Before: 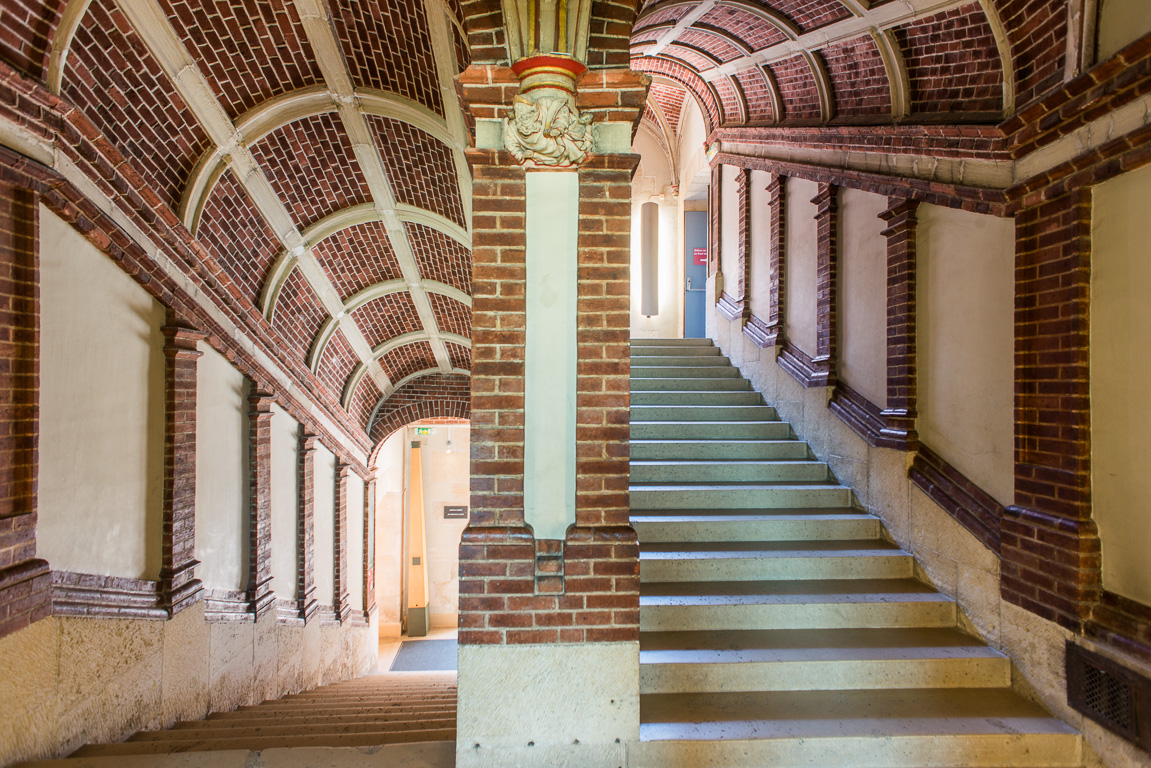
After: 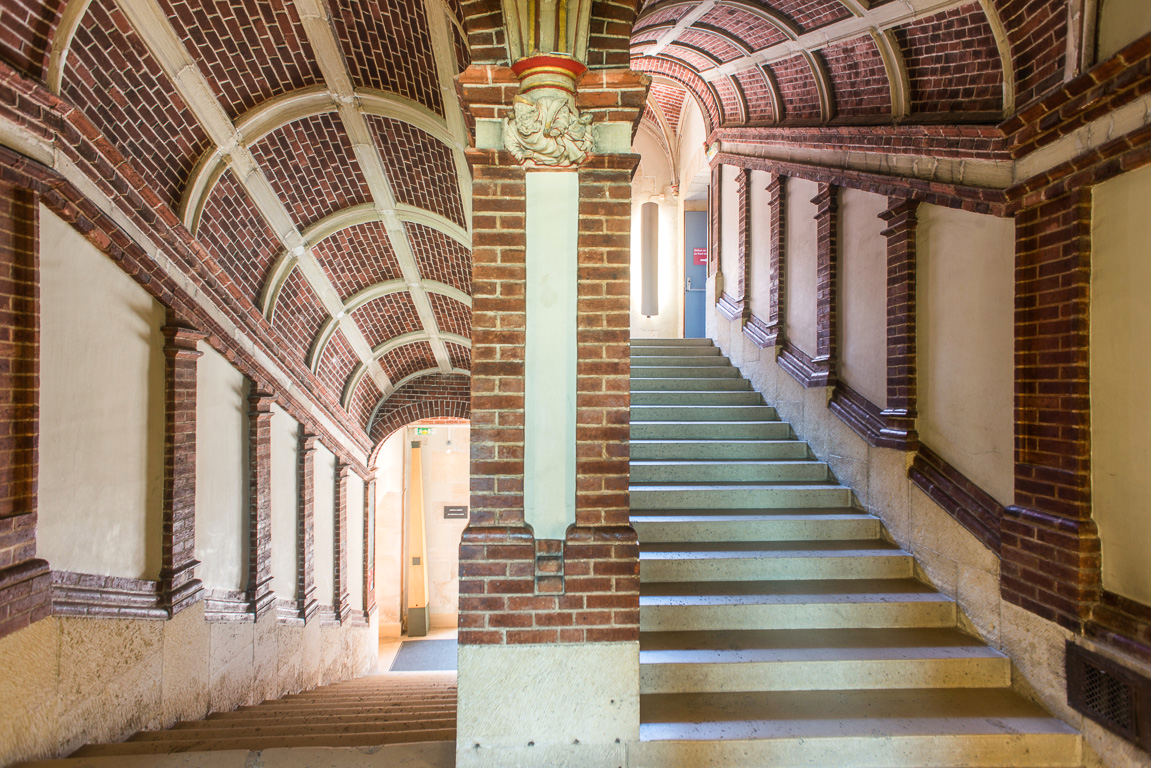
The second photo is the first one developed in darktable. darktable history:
exposure: exposure 0.127 EV, compensate exposure bias true, compensate highlight preservation false
haze removal: strength -0.043, compatibility mode true, adaptive false
